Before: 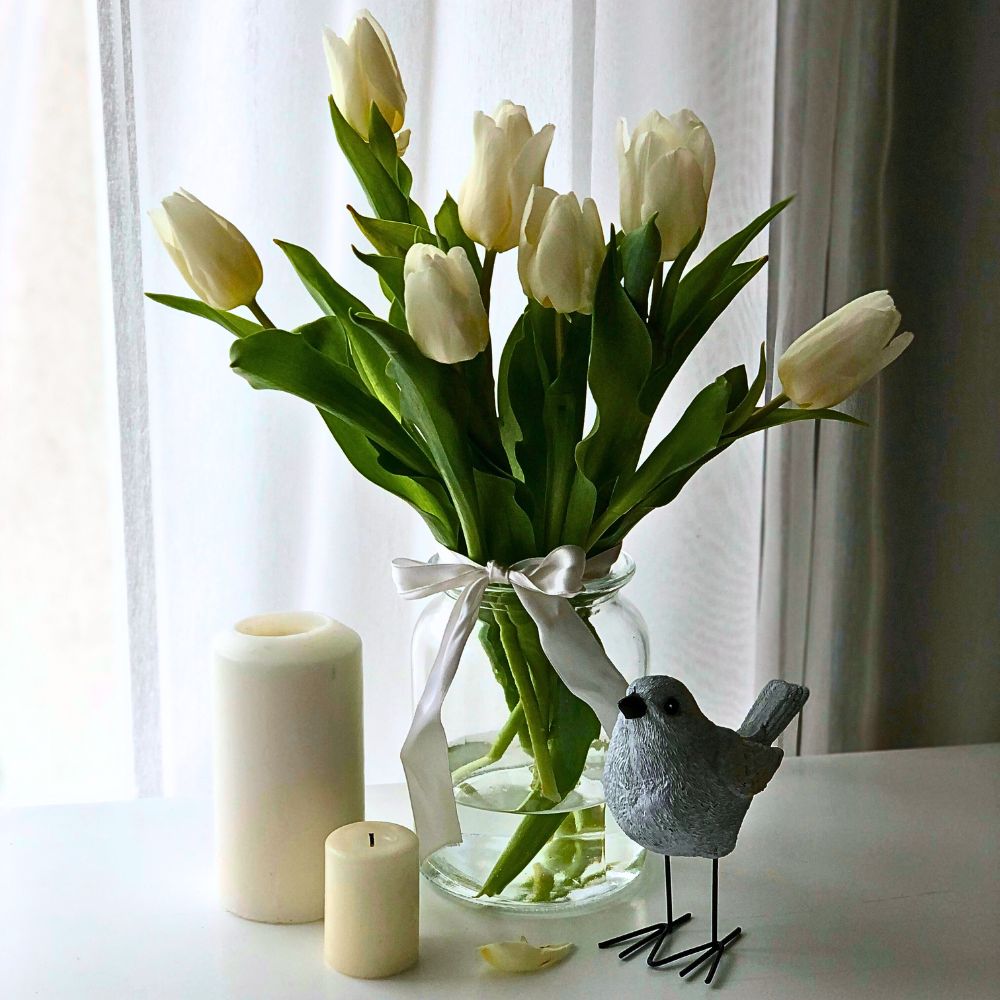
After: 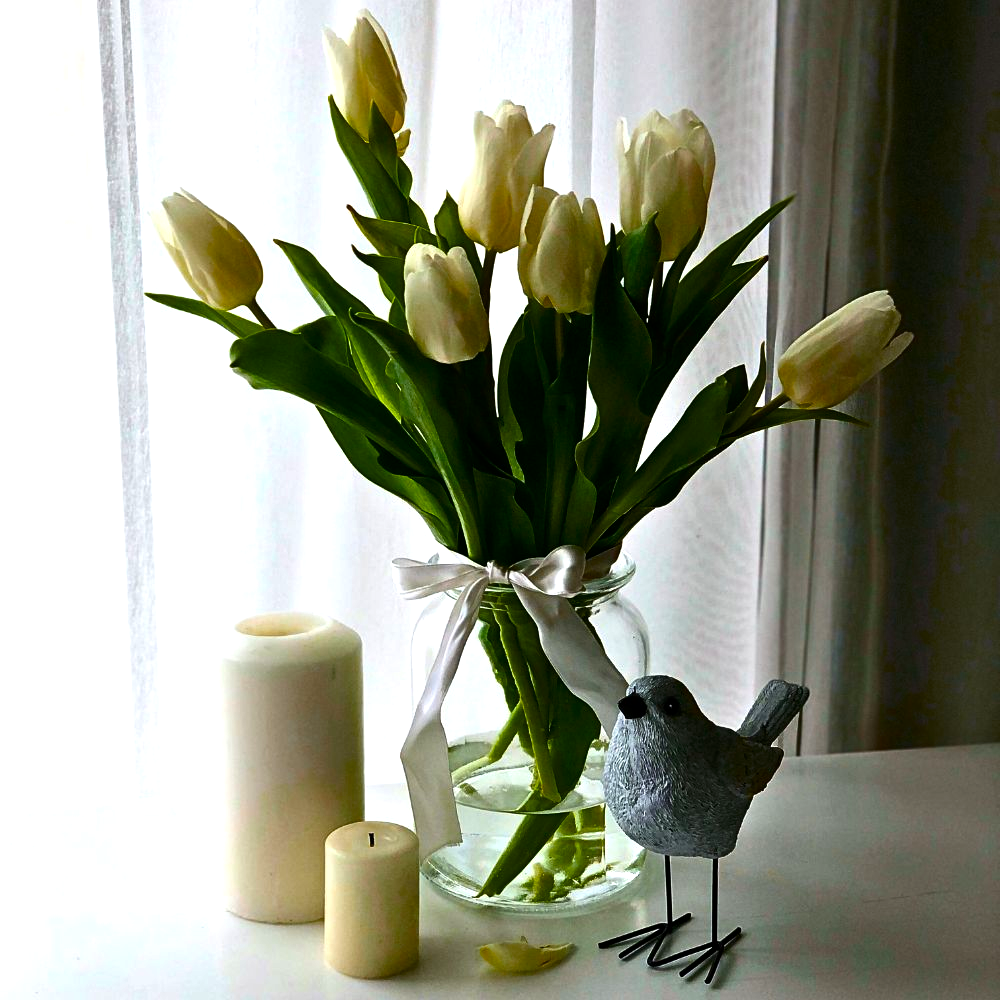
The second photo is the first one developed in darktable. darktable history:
contrast brightness saturation: brightness -0.092
color balance rgb: perceptual saturation grading › global saturation 25.093%, global vibrance 6.531%, contrast 12.574%, saturation formula JzAzBz (2021)
